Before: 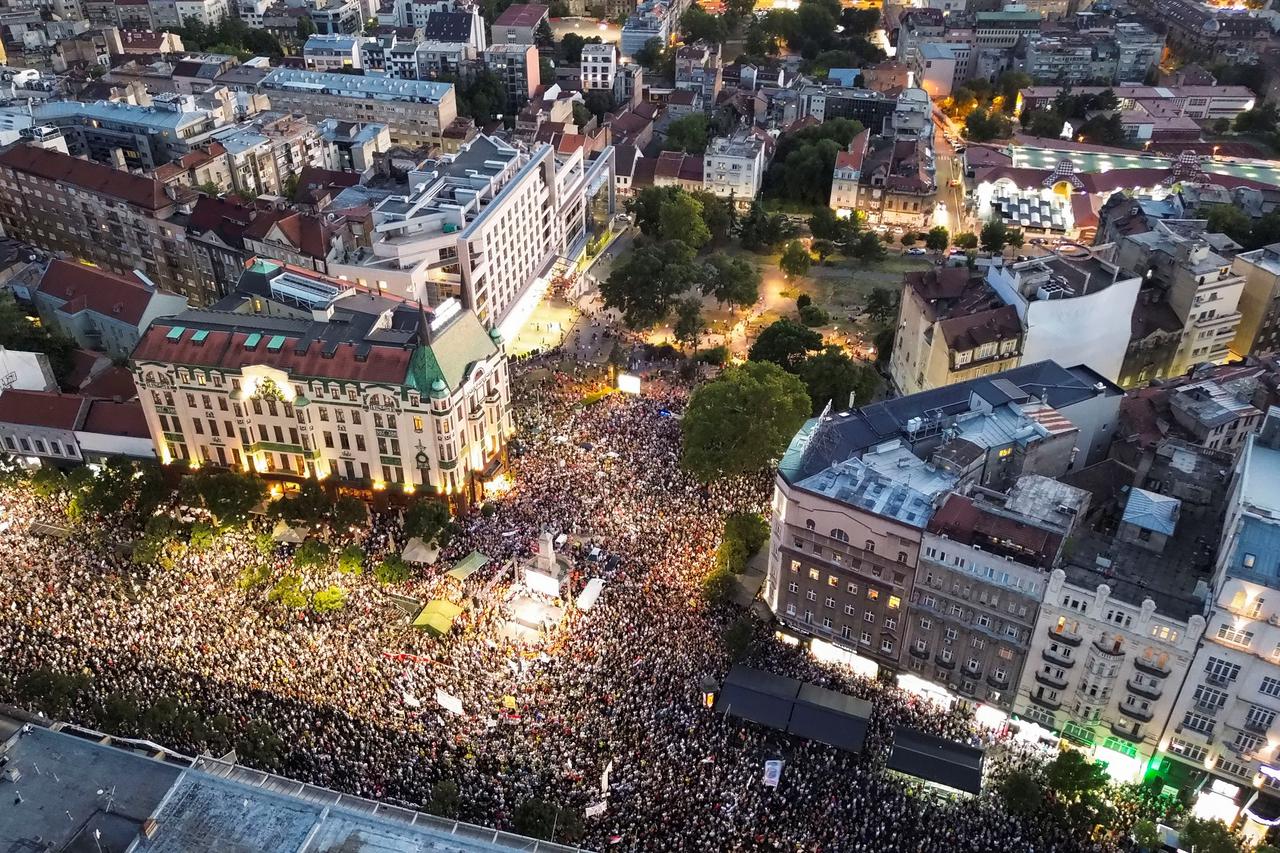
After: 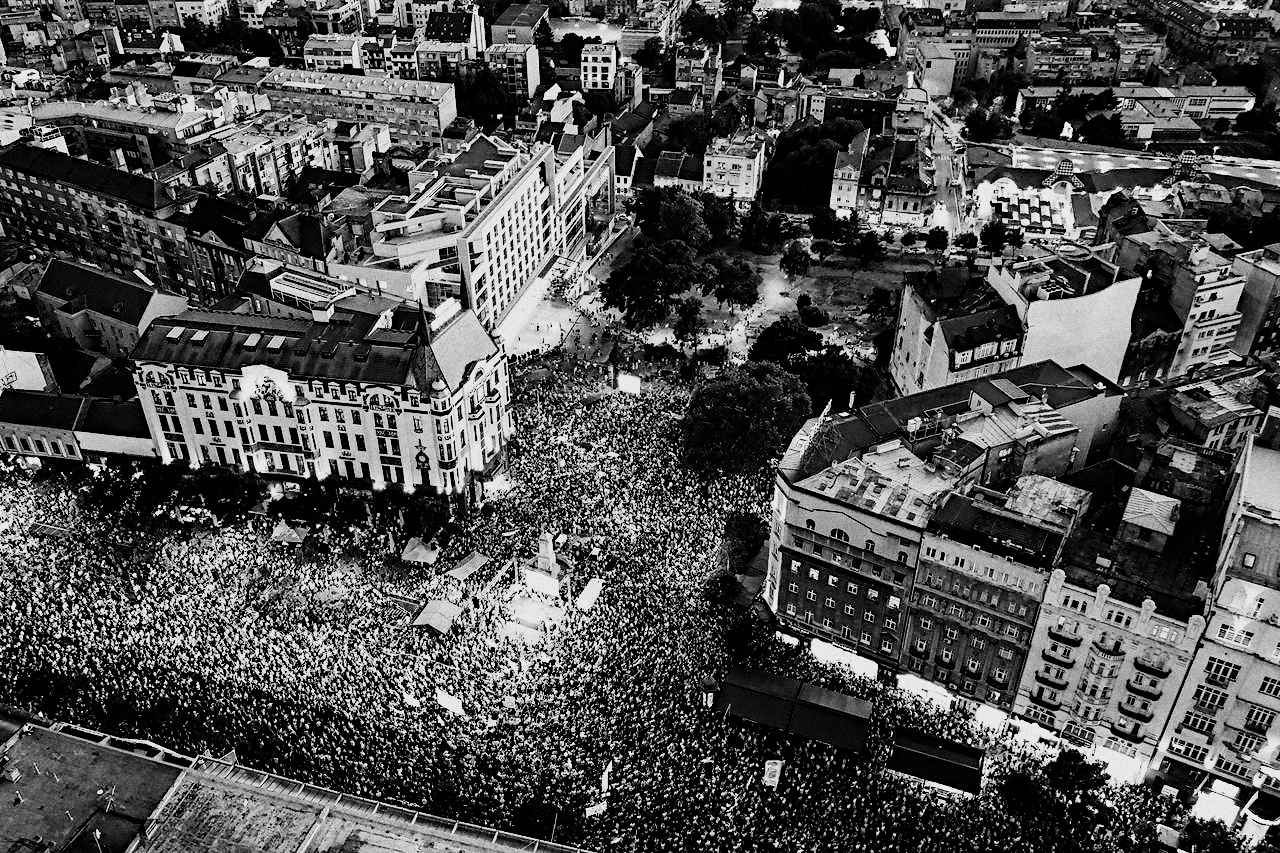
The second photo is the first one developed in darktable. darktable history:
contrast equalizer: octaves 7, y [[0.6 ×6], [0.55 ×6], [0 ×6], [0 ×6], [0 ×6]], mix 0.29
color calibration "B&W: ILFORD HP5+": output gray [0.253, 0.26, 0.487, 0], gray › normalize channels true, illuminant same as pipeline (D50), adaptation XYZ, x 0.346, y 0.359, gamut compression 0
color balance rgb: global offset › luminance -0.51%, perceptual saturation grading › global saturation 27.53%, perceptual saturation grading › highlights -25%, perceptual saturation grading › shadows 25%, perceptual brilliance grading › highlights 6.62%, perceptual brilliance grading › mid-tones 17.07%, perceptual brilliance grading › shadows -5.23%
diffuse or sharpen "sharpen demosaicing: AA filter": edge sensitivity 1, 1st order anisotropy 100%, 2nd order anisotropy 100%, 3rd order anisotropy 100%, 4th order anisotropy 100%, 1st order speed -25%, 2nd order speed -25%, 3rd order speed -25%, 4th order speed -25%
grain "silver grain": coarseness 0.09 ISO, strength 40%
haze removal: adaptive false
sigmoid: contrast 1.69, skew -0.23, preserve hue 0%, red attenuation 0.1, red rotation 0.035, green attenuation 0.1, green rotation -0.017, blue attenuation 0.15, blue rotation -0.052, base primaries Rec2020
exposure "magic lantern defaults": compensate highlight preservation false
